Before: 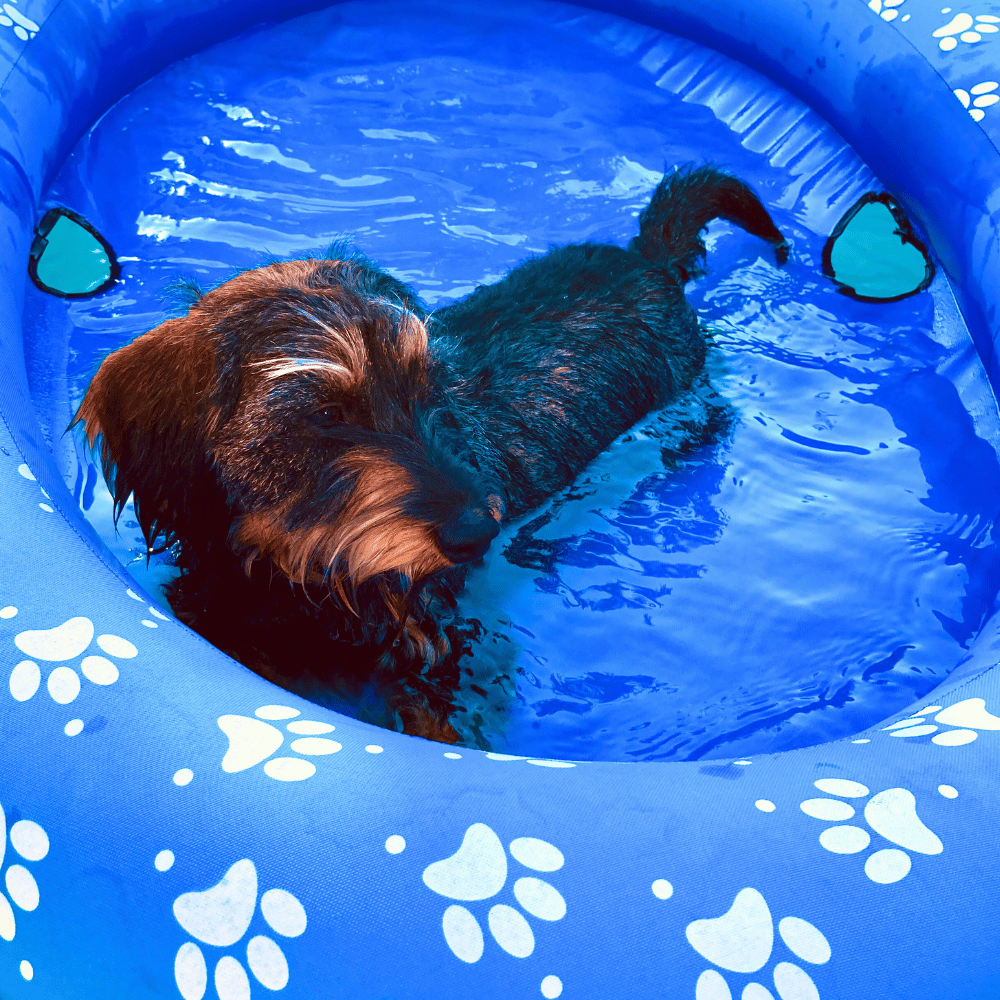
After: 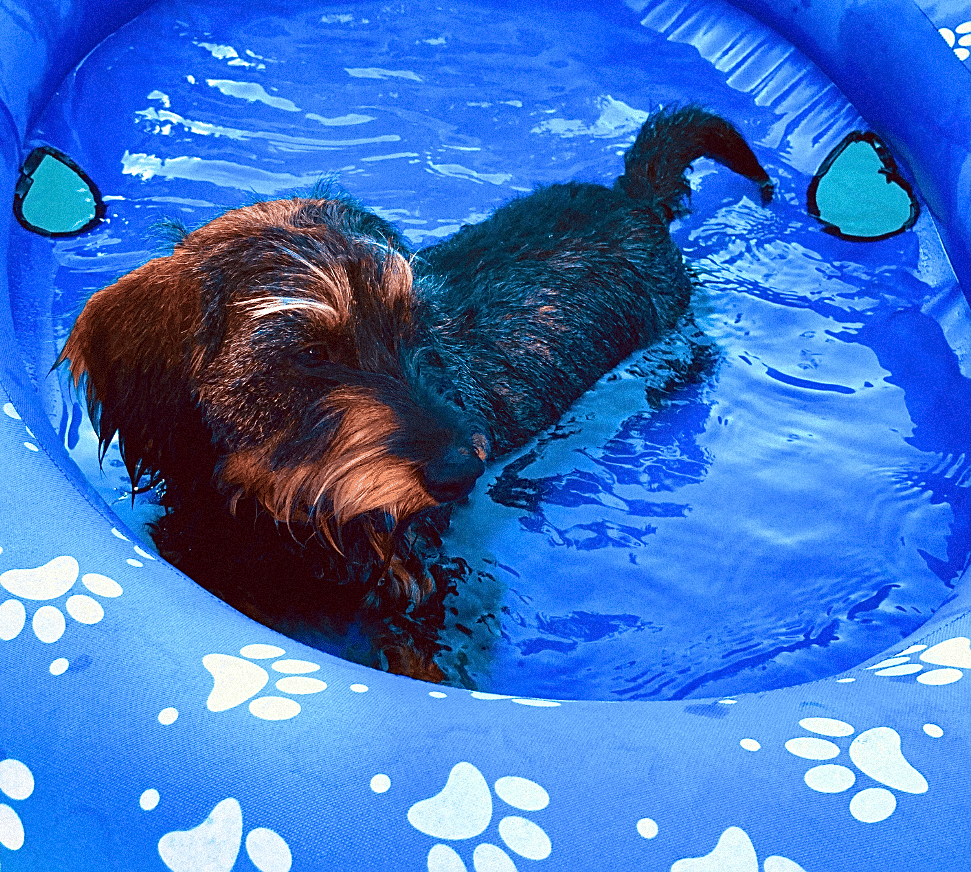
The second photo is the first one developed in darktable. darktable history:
contrast brightness saturation: contrast 0.07
sharpen: on, module defaults
grain: mid-tones bias 0%
crop: left 1.507%, top 6.147%, right 1.379%, bottom 6.637%
